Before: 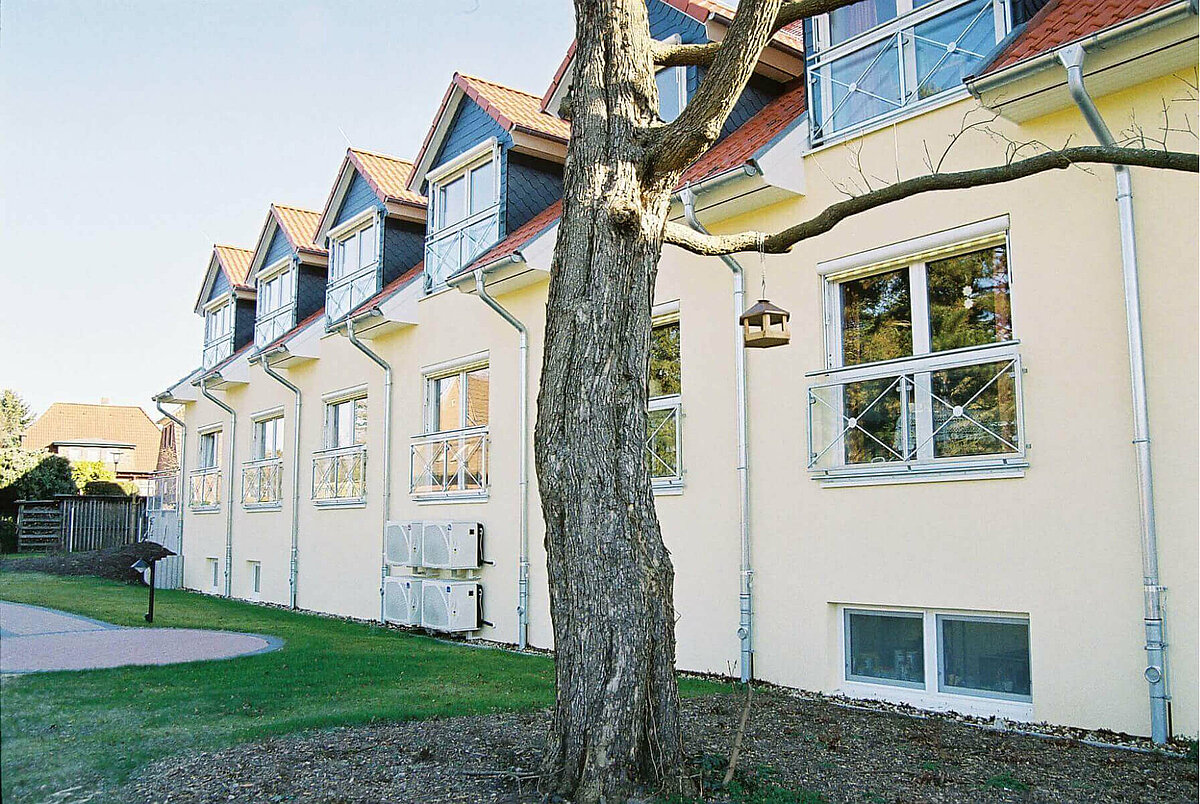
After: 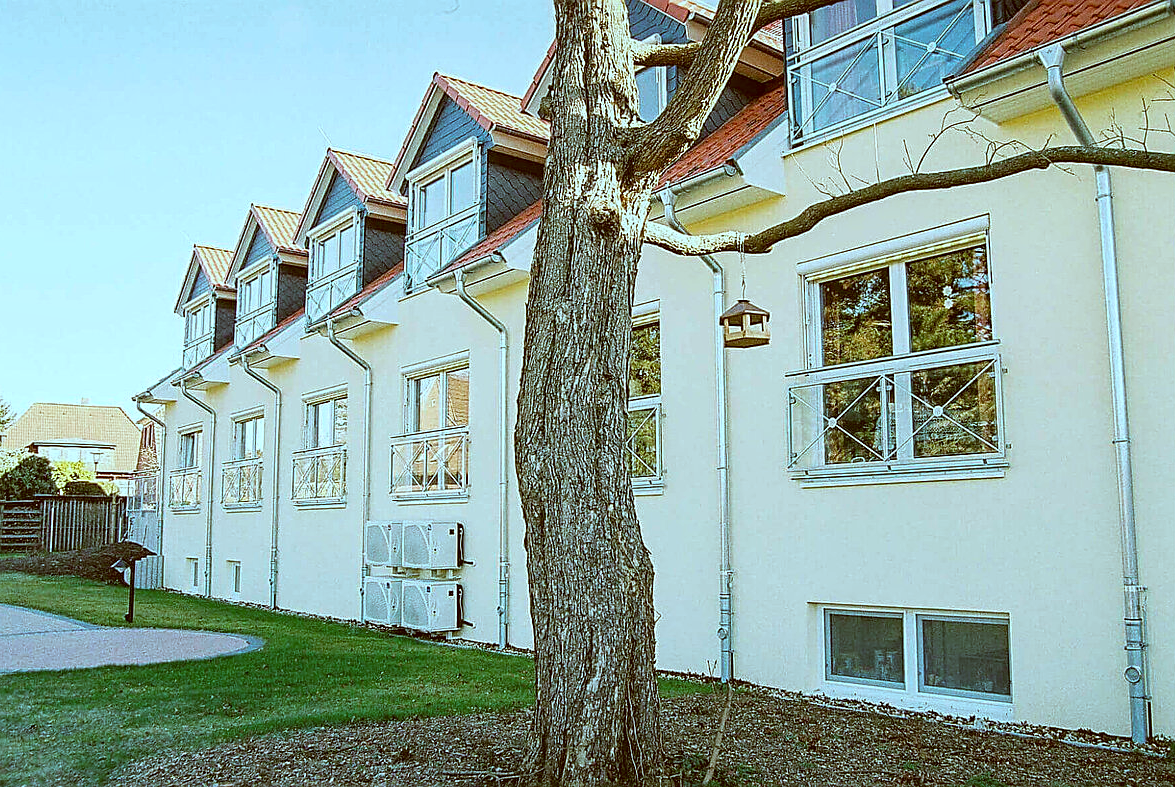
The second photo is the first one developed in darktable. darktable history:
crop: left 1.743%, right 0.268%, bottom 2.011%
sharpen: on, module defaults
color correction: highlights a* -14.62, highlights b* -16.22, shadows a* 10.12, shadows b* 29.4
local contrast: on, module defaults
